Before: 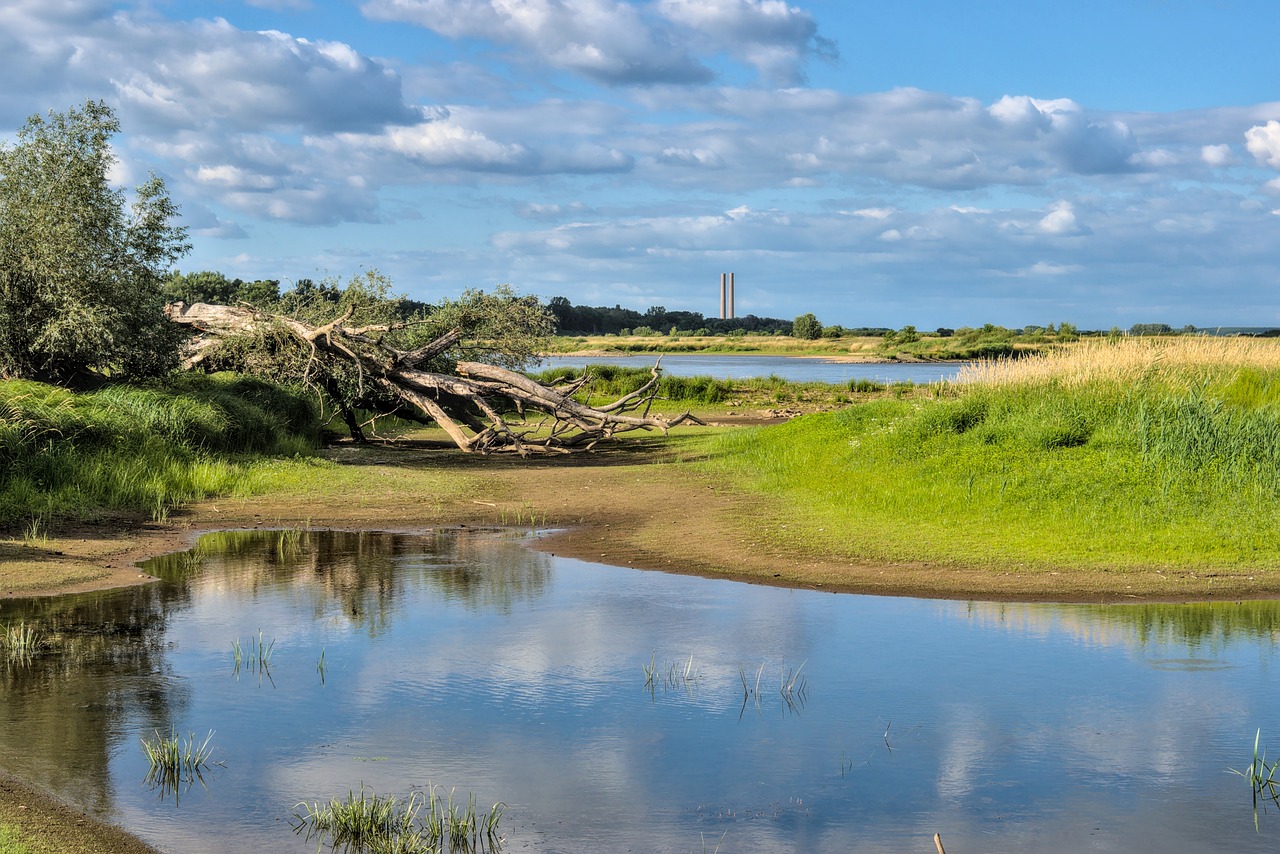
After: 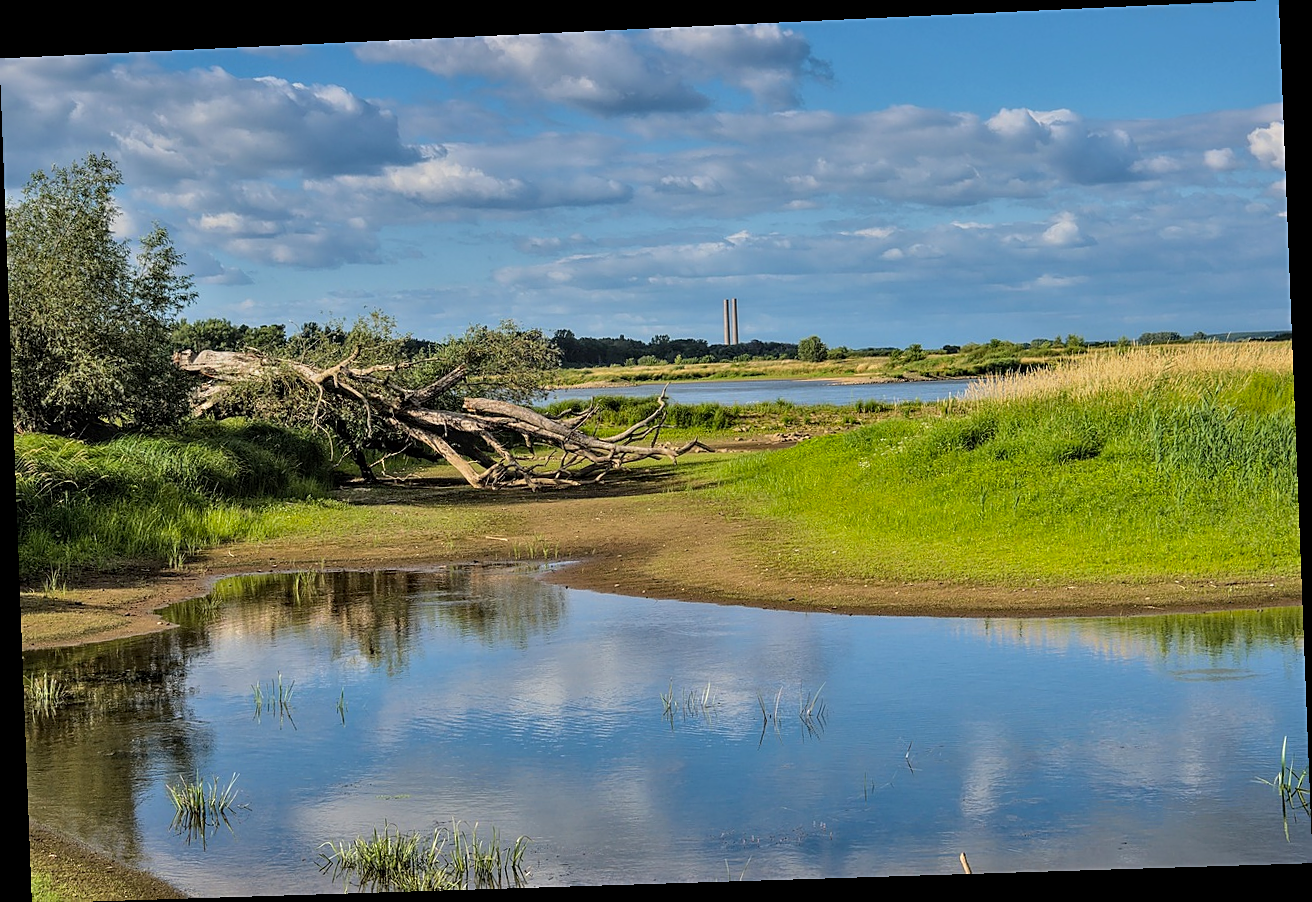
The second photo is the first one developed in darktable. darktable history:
rotate and perspective: rotation -2.22°, lens shift (horizontal) -0.022, automatic cropping off
graduated density: on, module defaults
contrast brightness saturation: saturation 0.1
sharpen: on, module defaults
